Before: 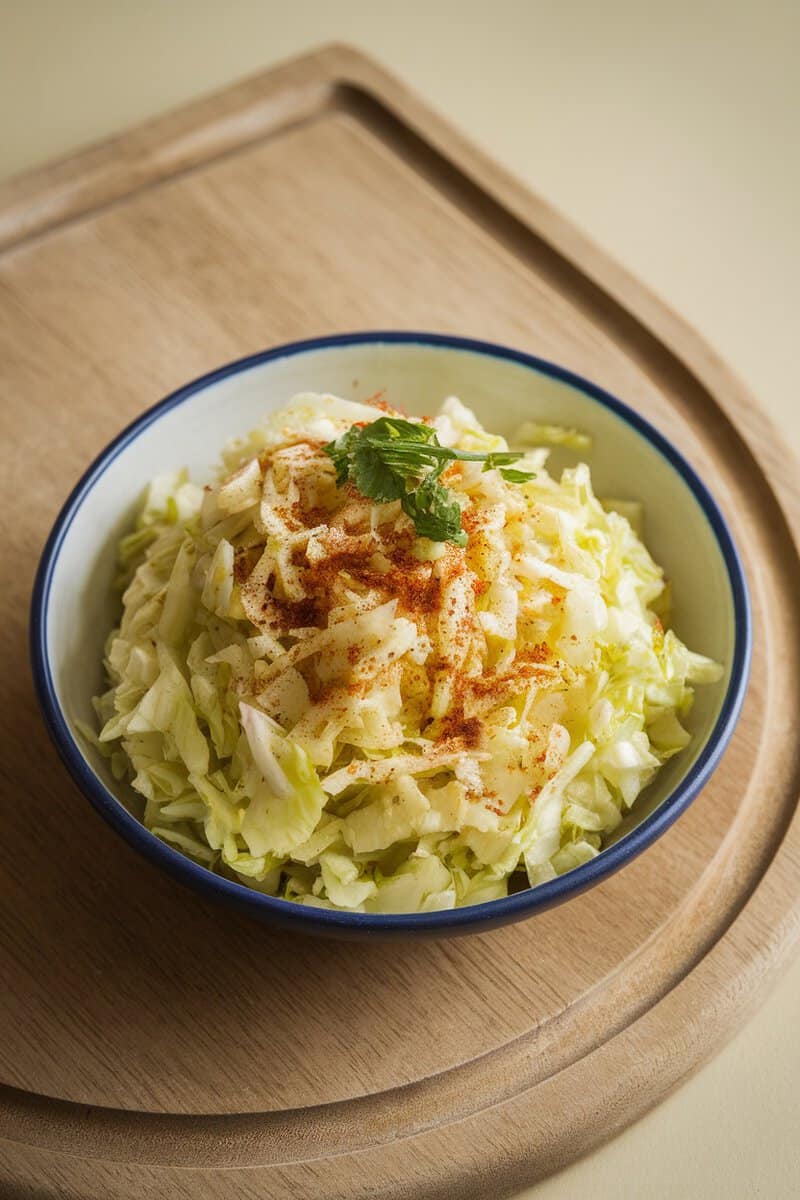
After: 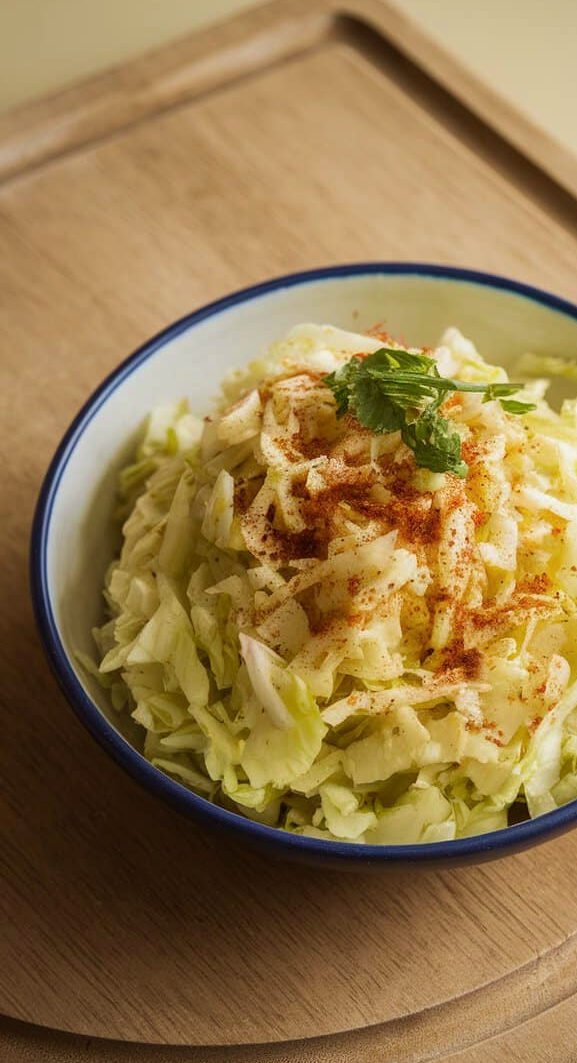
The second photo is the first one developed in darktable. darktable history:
crop: top 5.798%, right 27.854%, bottom 5.59%
tone equalizer: edges refinement/feathering 500, mask exposure compensation -1.24 EV, preserve details no
velvia: on, module defaults
color balance rgb: power › luminance -3.872%, power › chroma 0.536%, power › hue 43.67°, perceptual saturation grading › global saturation 0.365%, perceptual brilliance grading › global brilliance 1.735%, perceptual brilliance grading › highlights -3.869%
